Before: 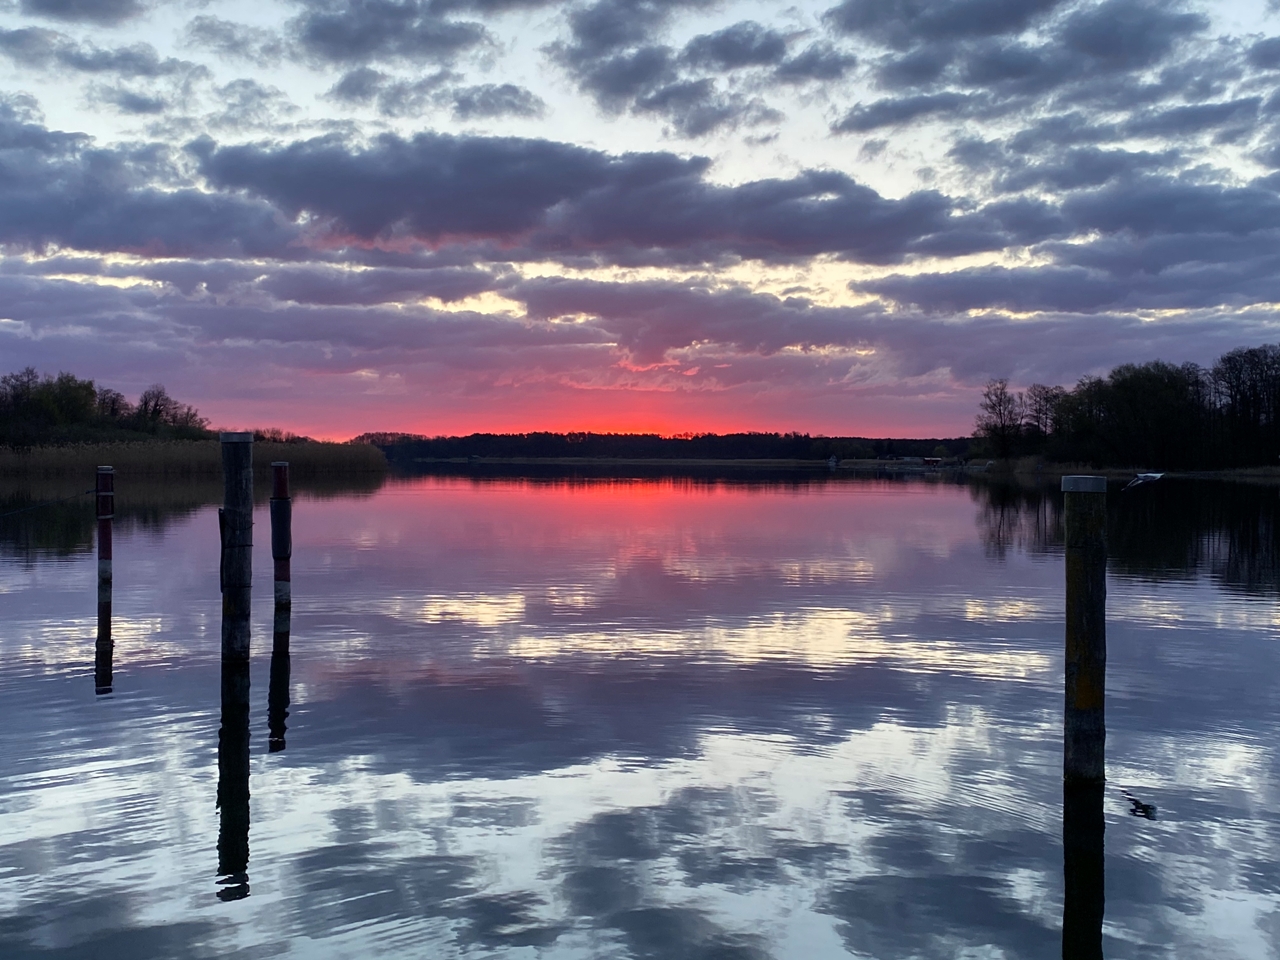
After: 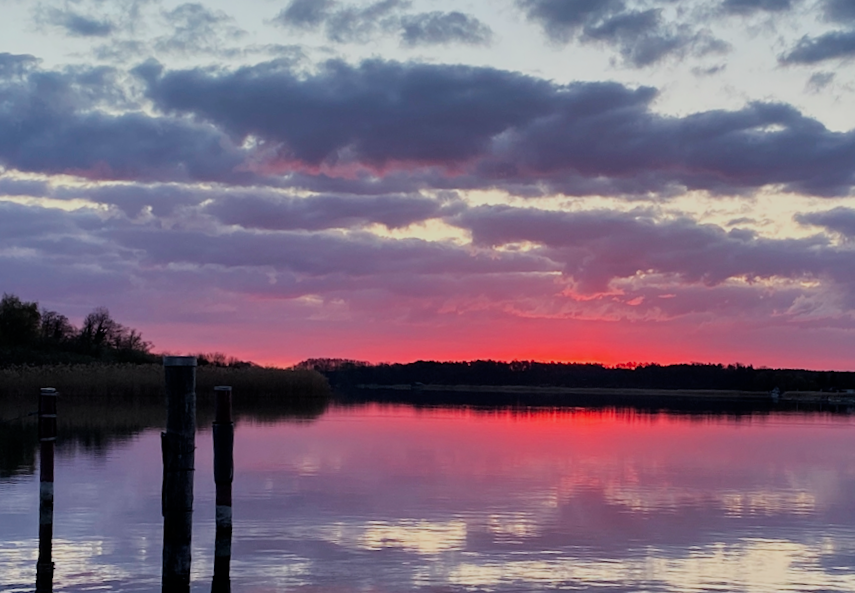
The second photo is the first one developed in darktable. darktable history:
filmic rgb: black relative exposure -7.65 EV, white relative exposure 4.56 EV, hardness 3.61
rotate and perspective: rotation -4.25°, automatic cropping off
crop and rotate: angle -4.99°, left 2.122%, top 6.945%, right 27.566%, bottom 30.519%
